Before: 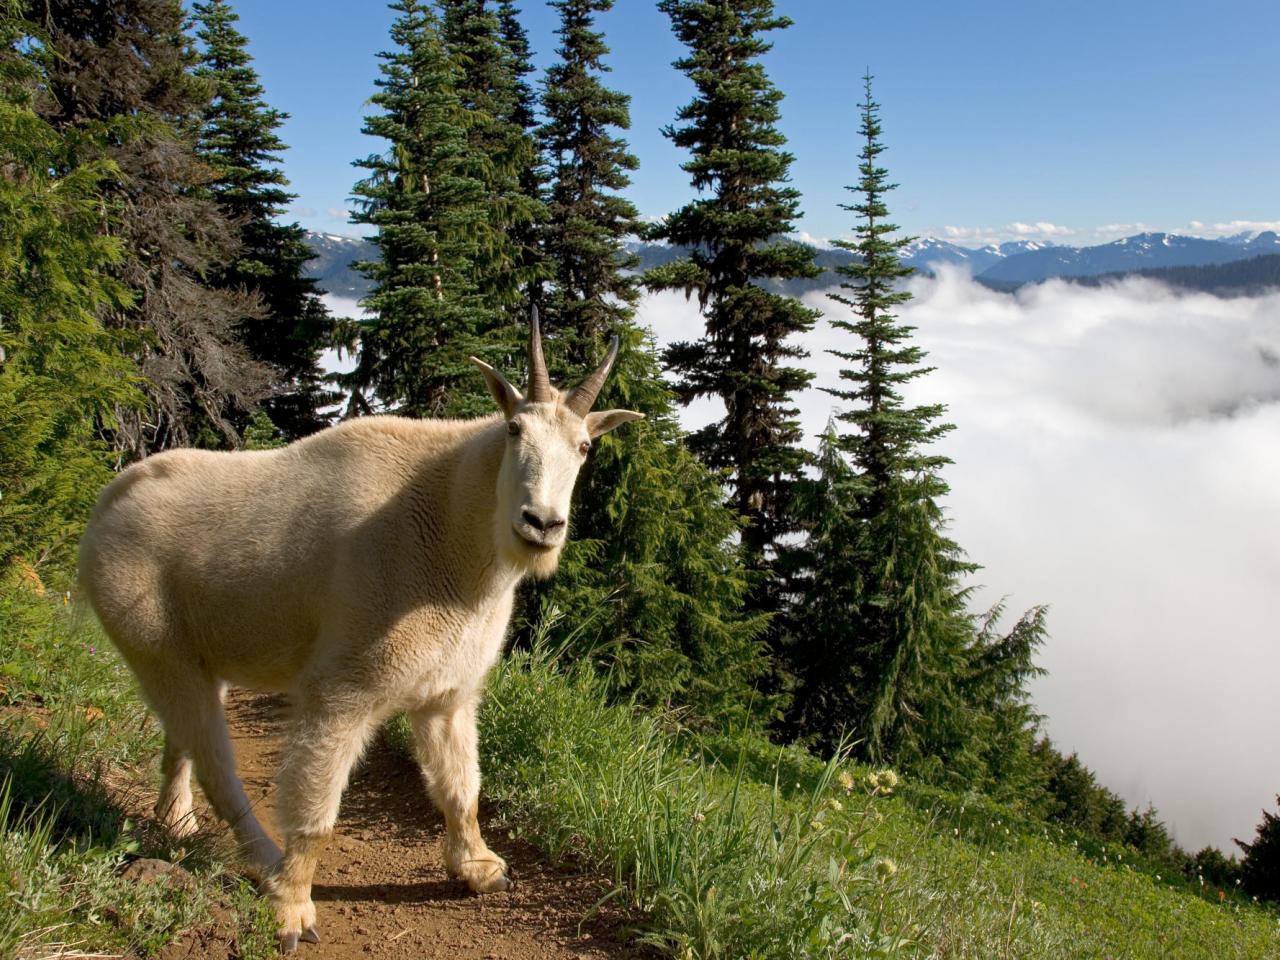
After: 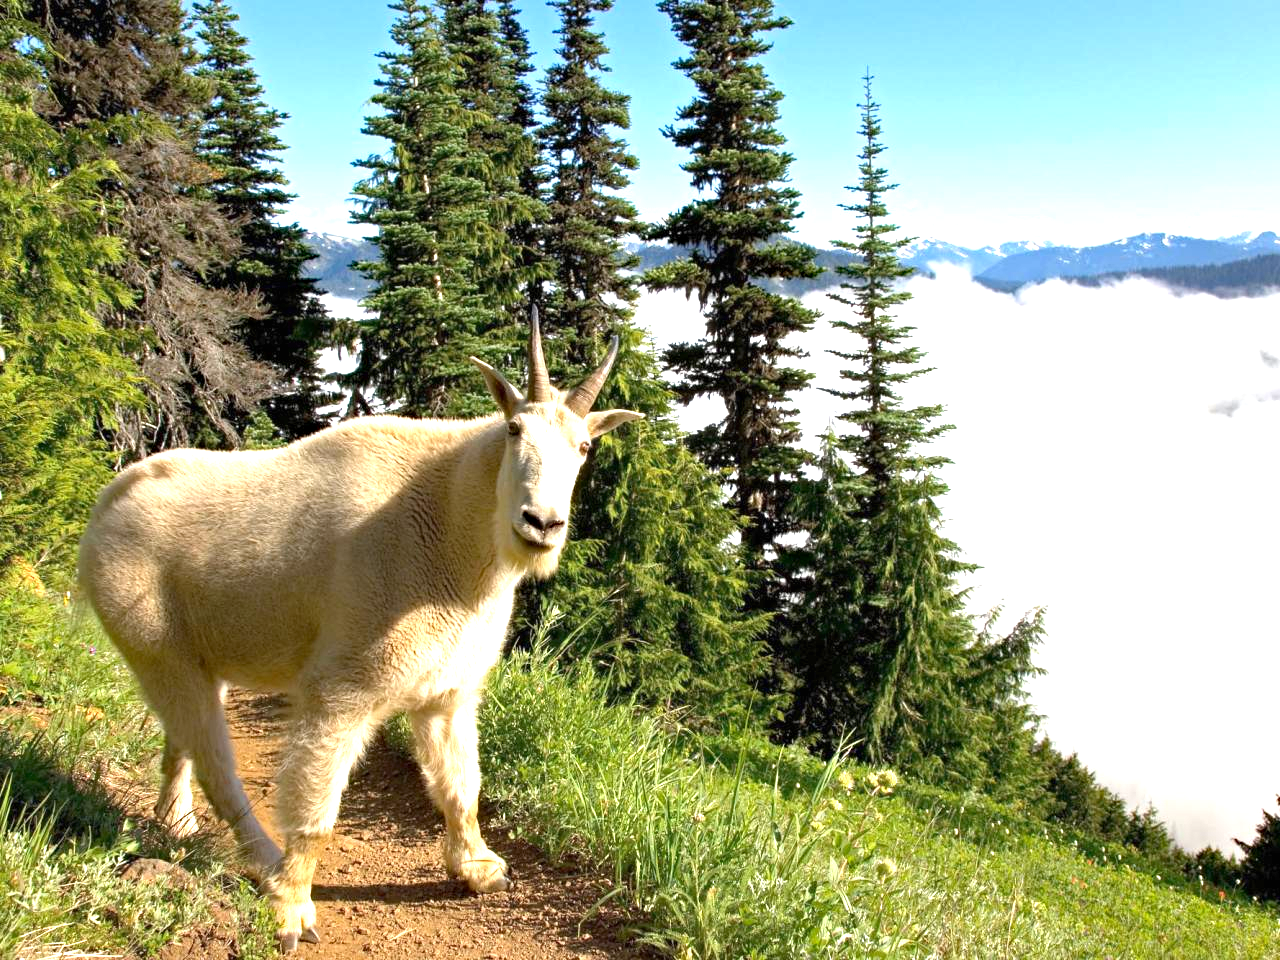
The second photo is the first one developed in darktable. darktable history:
exposure: black level correction 0, exposure 1.385 EV, compensate exposure bias true, compensate highlight preservation false
haze removal: compatibility mode true, adaptive false
